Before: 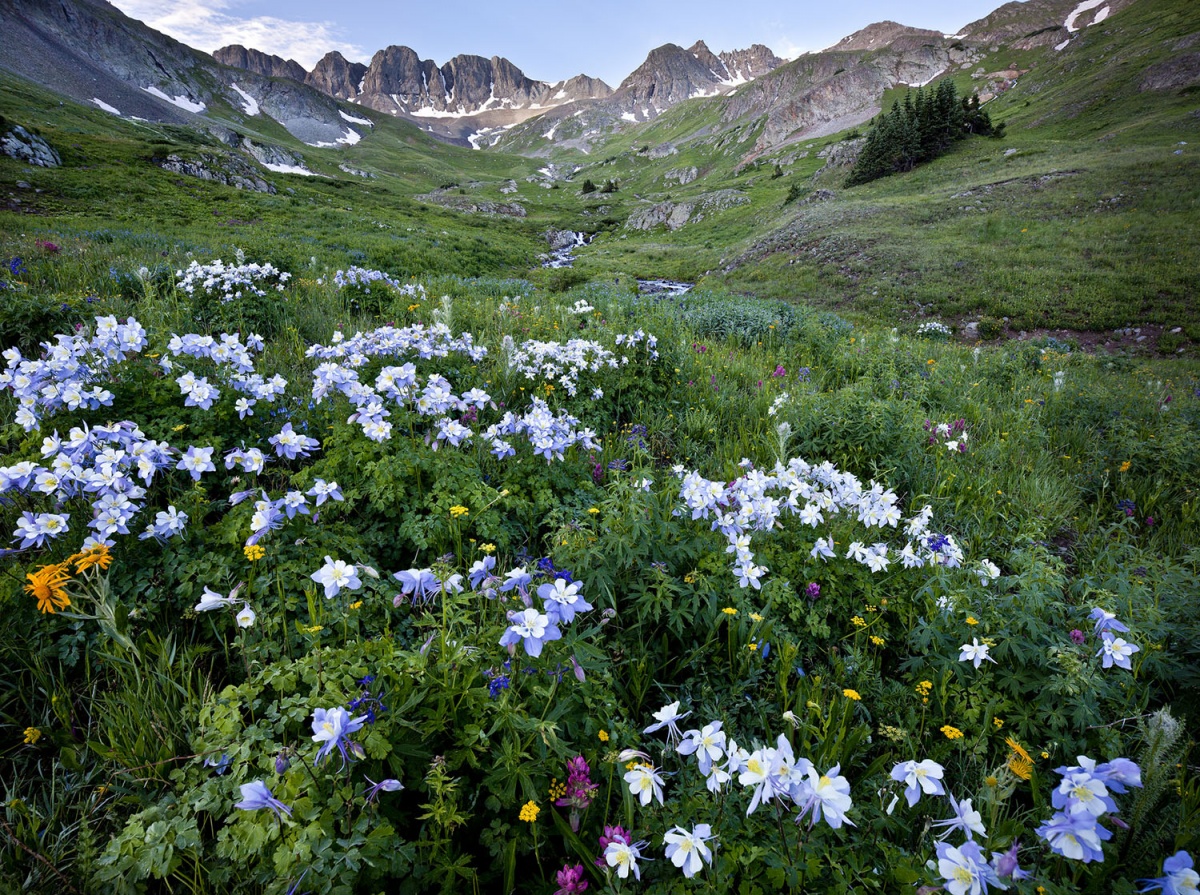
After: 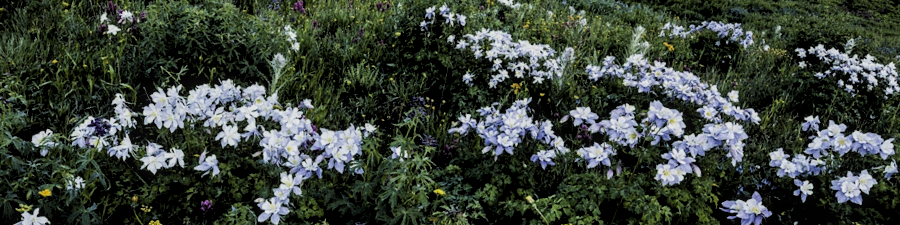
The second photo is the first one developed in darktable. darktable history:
local contrast: on, module defaults
crop and rotate: angle 16.12°, top 30.835%, bottom 35.653%
levels: levels [0.101, 0.578, 0.953]
filmic rgb: black relative exposure -5 EV, hardness 2.88, contrast 1.3, highlights saturation mix -30%
